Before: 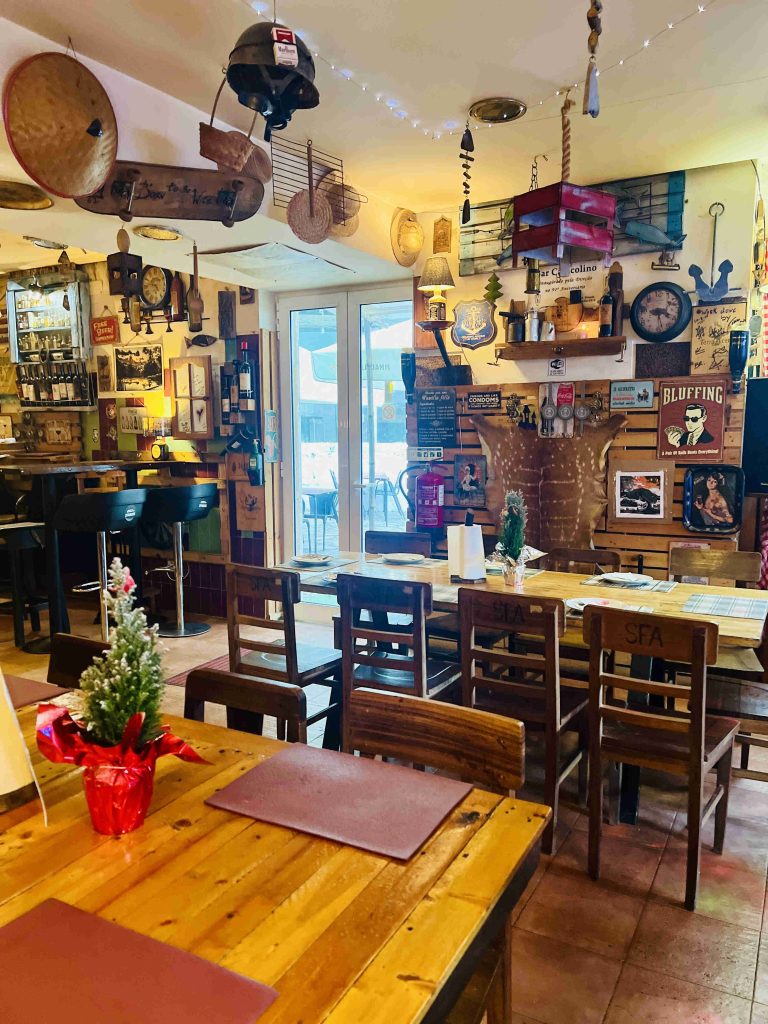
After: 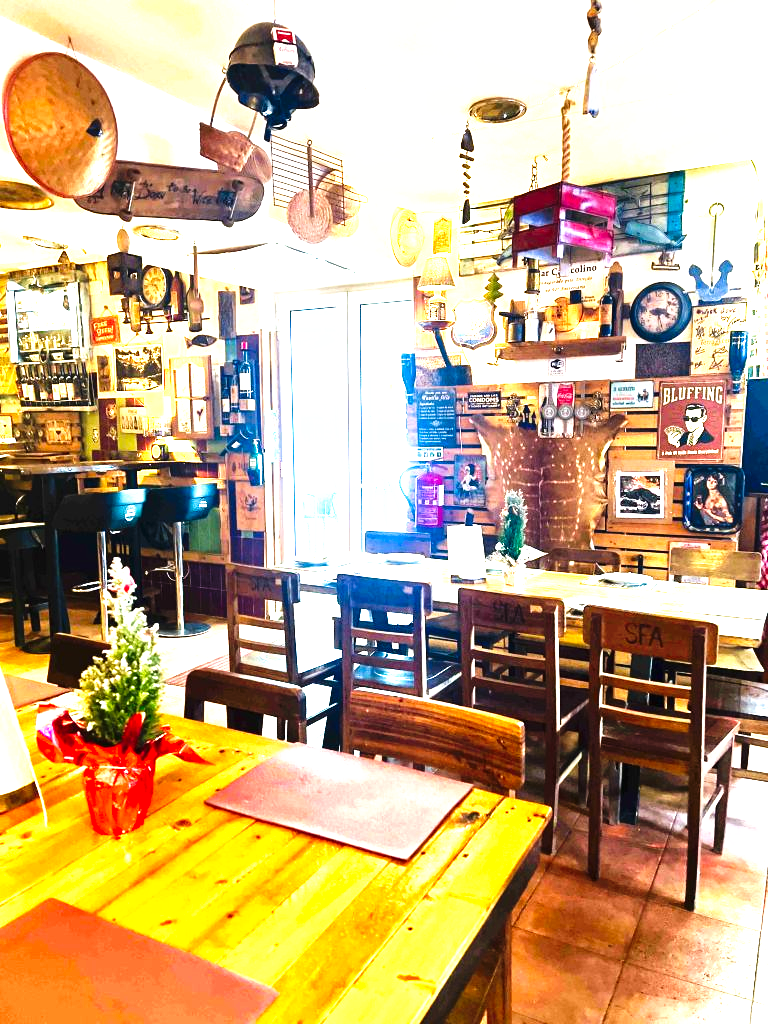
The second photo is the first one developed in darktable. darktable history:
exposure: black level correction 0, exposure 1.6 EV, compensate exposure bias true, compensate highlight preservation false
tone curve: curves: ch0 [(0, 0) (0.003, 0.002) (0.011, 0.006) (0.025, 0.014) (0.044, 0.025) (0.069, 0.039) (0.1, 0.056) (0.136, 0.082) (0.177, 0.116) (0.224, 0.163) (0.277, 0.233) (0.335, 0.311) (0.399, 0.396) (0.468, 0.488) (0.543, 0.588) (0.623, 0.695) (0.709, 0.809) (0.801, 0.912) (0.898, 0.997) (1, 1)], preserve colors none
